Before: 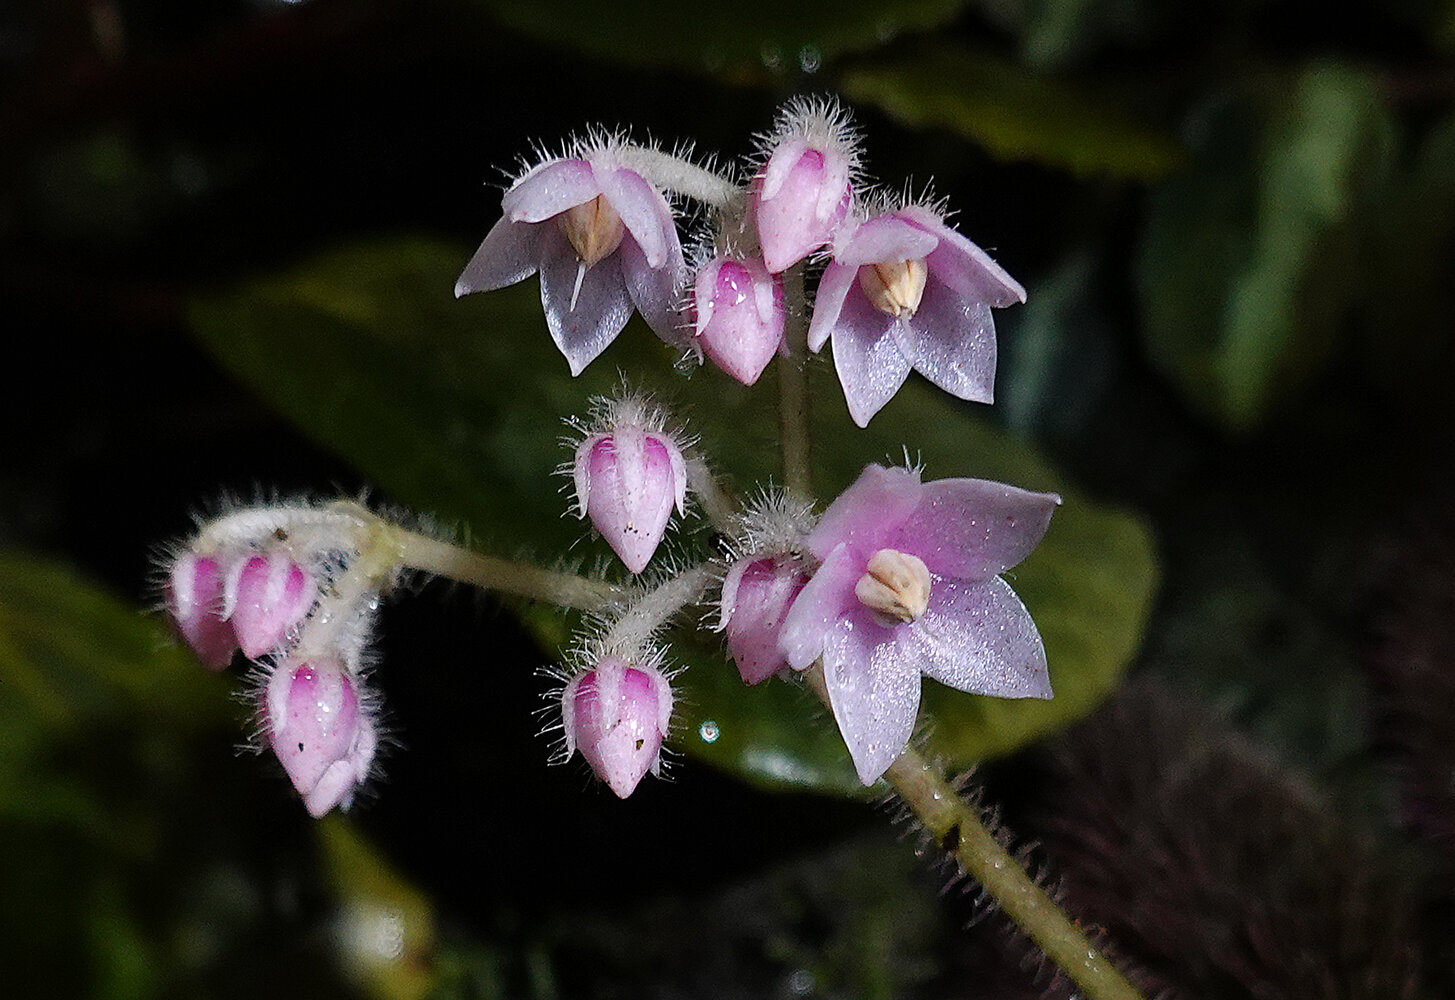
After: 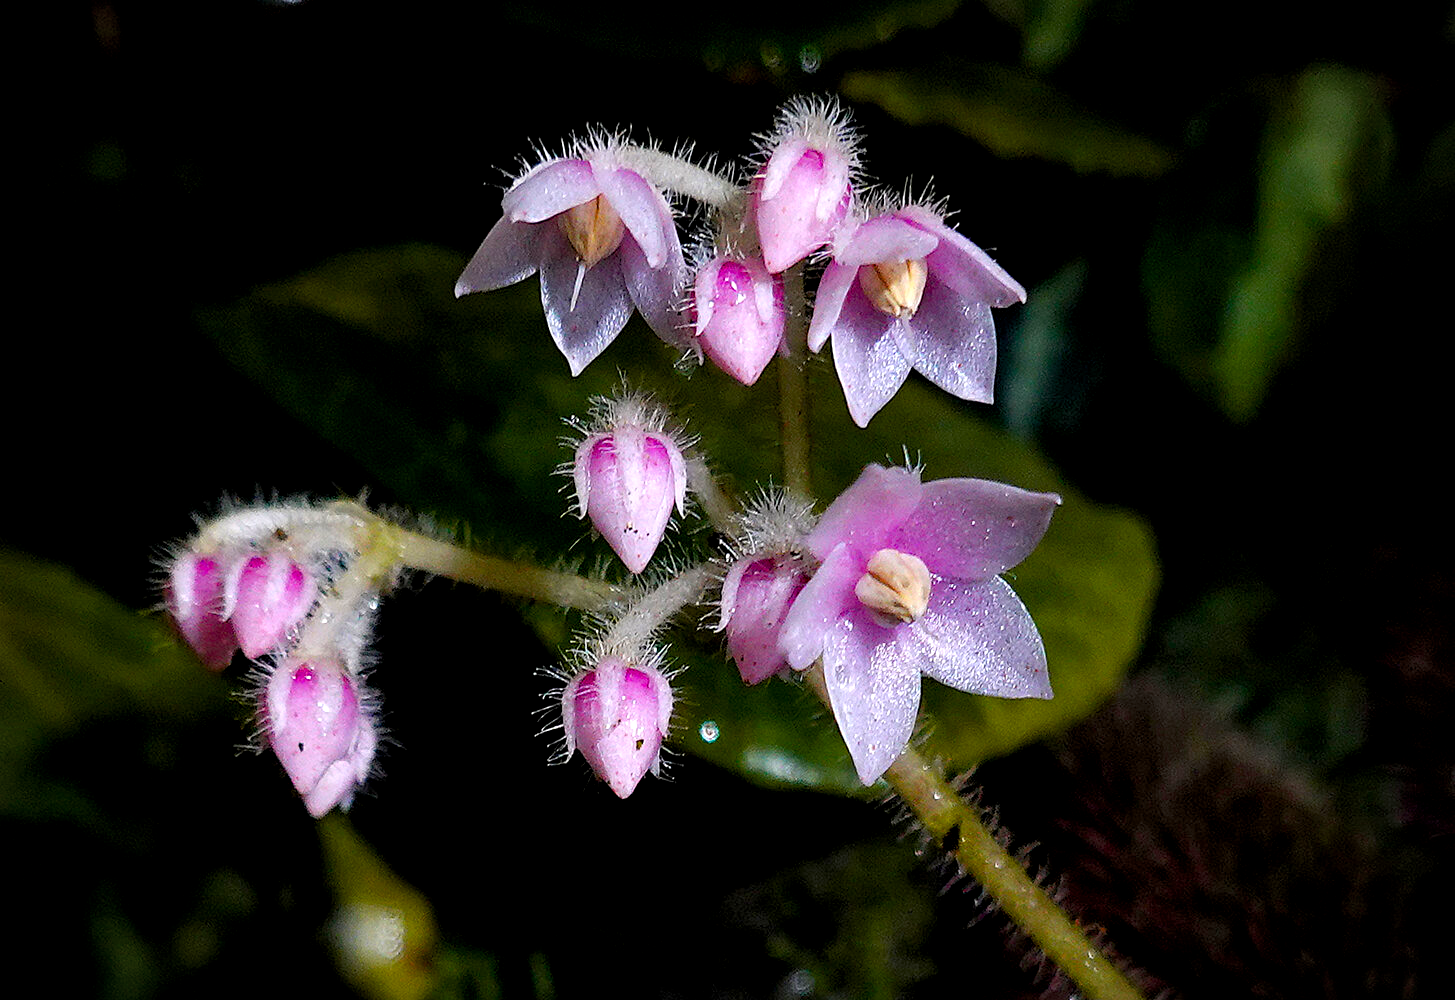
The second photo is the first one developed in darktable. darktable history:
vignetting: fall-off start 88.78%, fall-off radius 42.99%, width/height ratio 1.159
color balance rgb: shadows lift › chroma 0.652%, shadows lift › hue 112.38°, power › hue 62.12°, linear chroma grading › global chroma 14.821%, perceptual saturation grading › global saturation 19.683%, perceptual brilliance grading › global brilliance 9.829%
exposure: black level correction 0.007, compensate highlight preservation false
